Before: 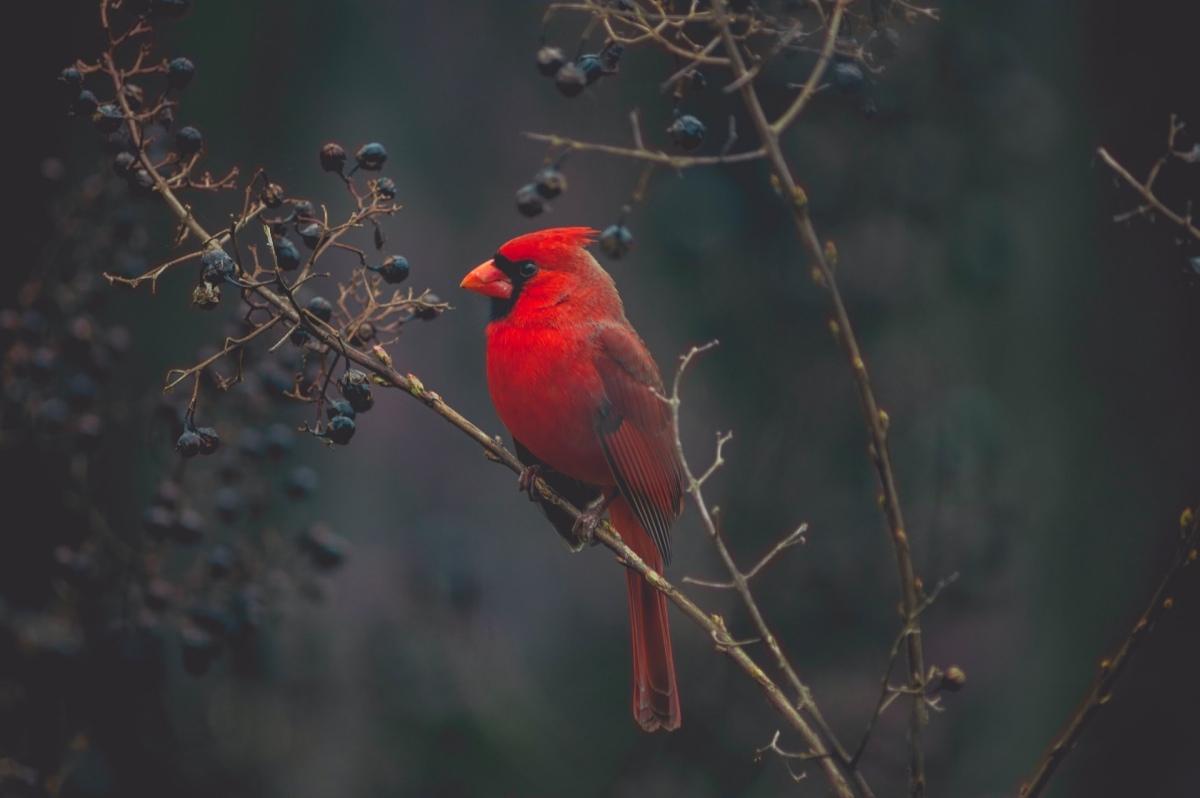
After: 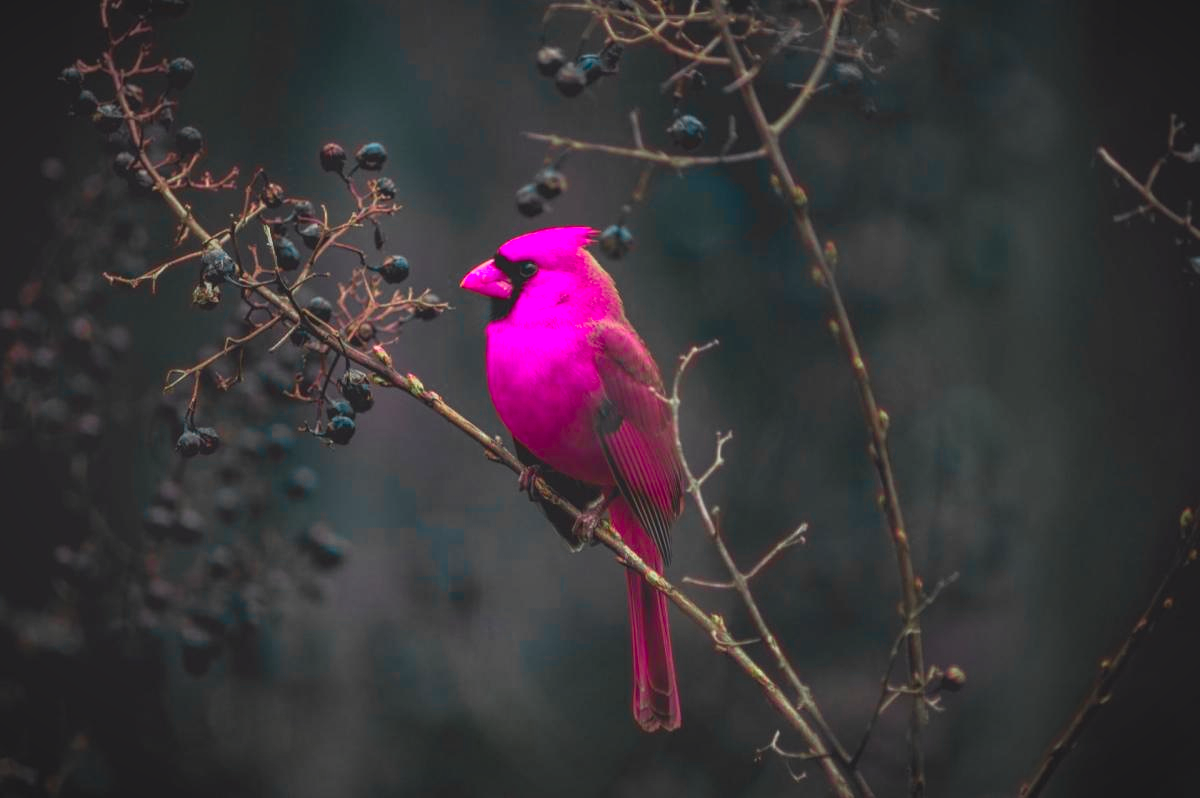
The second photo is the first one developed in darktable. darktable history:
local contrast: detail 130%
color zones: curves: ch0 [(0, 0.533) (0.126, 0.533) (0.234, 0.533) (0.368, 0.357) (0.5, 0.5) (0.625, 0.5) (0.74, 0.637) (0.875, 0.5)]; ch1 [(0.004, 0.708) (0.129, 0.662) (0.25, 0.5) (0.375, 0.331) (0.496, 0.396) (0.625, 0.649) (0.739, 0.26) (0.875, 0.5) (1, 0.478)]; ch2 [(0, 0.409) (0.132, 0.403) (0.236, 0.558) (0.379, 0.448) (0.5, 0.5) (0.625, 0.5) (0.691, 0.39) (0.875, 0.5)], mix 101.08%
vignetting: fall-off start 80.9%, fall-off radius 62.04%, center (-0.032, -0.046), automatic ratio true, width/height ratio 1.412
